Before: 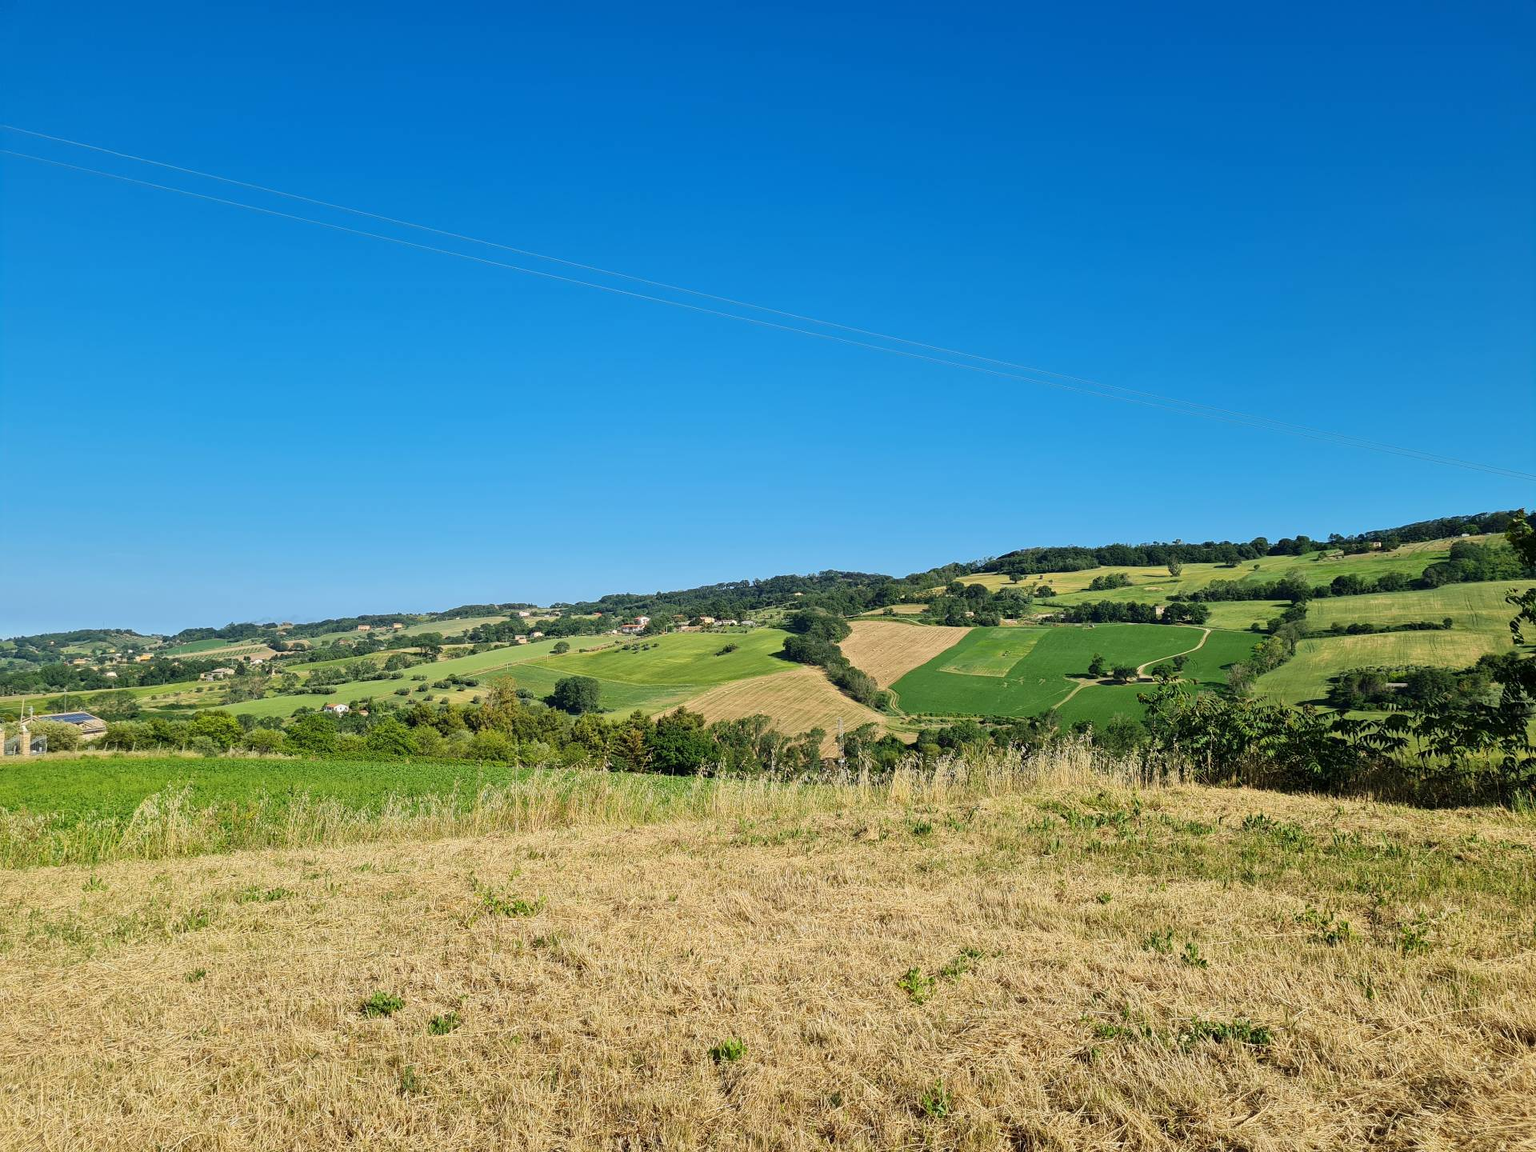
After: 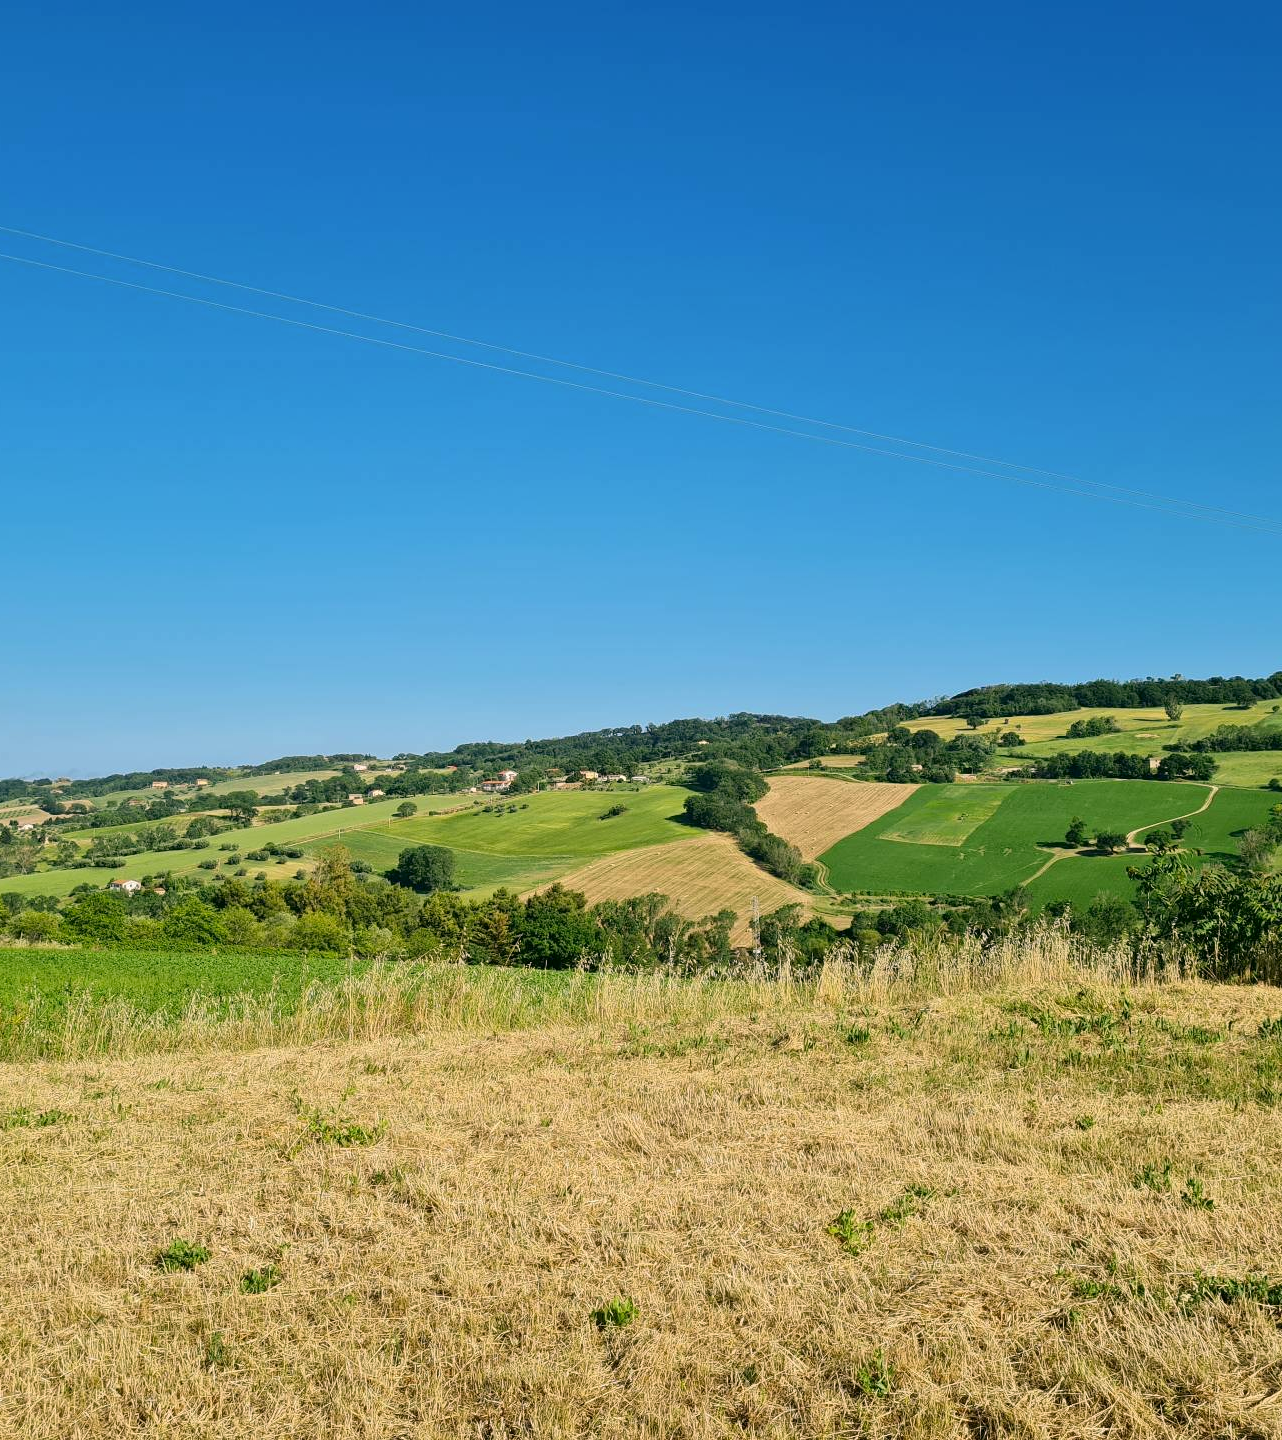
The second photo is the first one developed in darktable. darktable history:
color correction: highlights a* 4.6, highlights b* 4.98, shadows a* -7.45, shadows b* 4.91
crop: left 15.386%, right 17.833%
